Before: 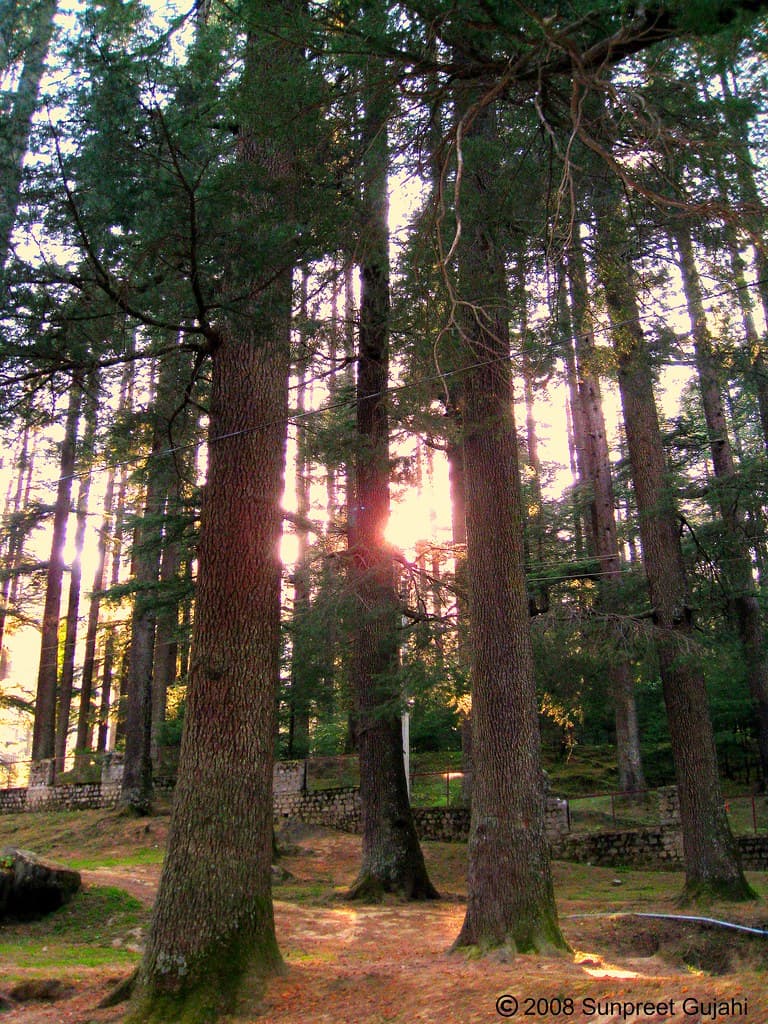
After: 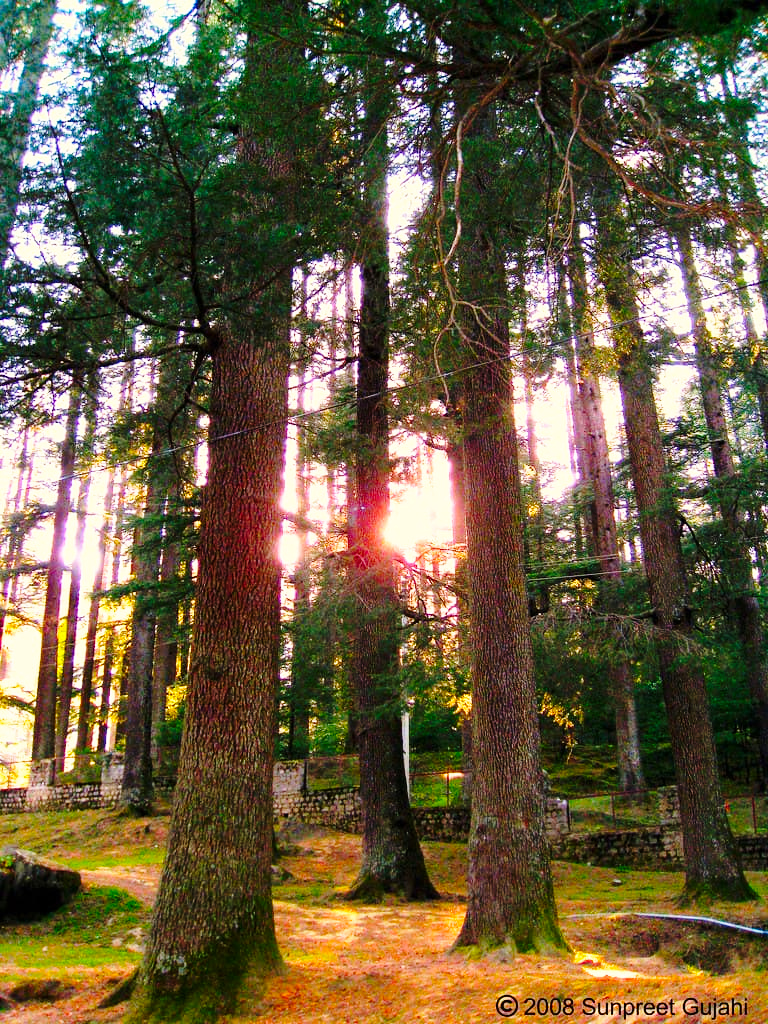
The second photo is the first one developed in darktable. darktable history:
base curve: curves: ch0 [(0, 0) (0.028, 0.03) (0.121, 0.232) (0.46, 0.748) (0.859, 0.968) (1, 1)], preserve colors none
color balance rgb: perceptual saturation grading › global saturation 25%, global vibrance 20%
